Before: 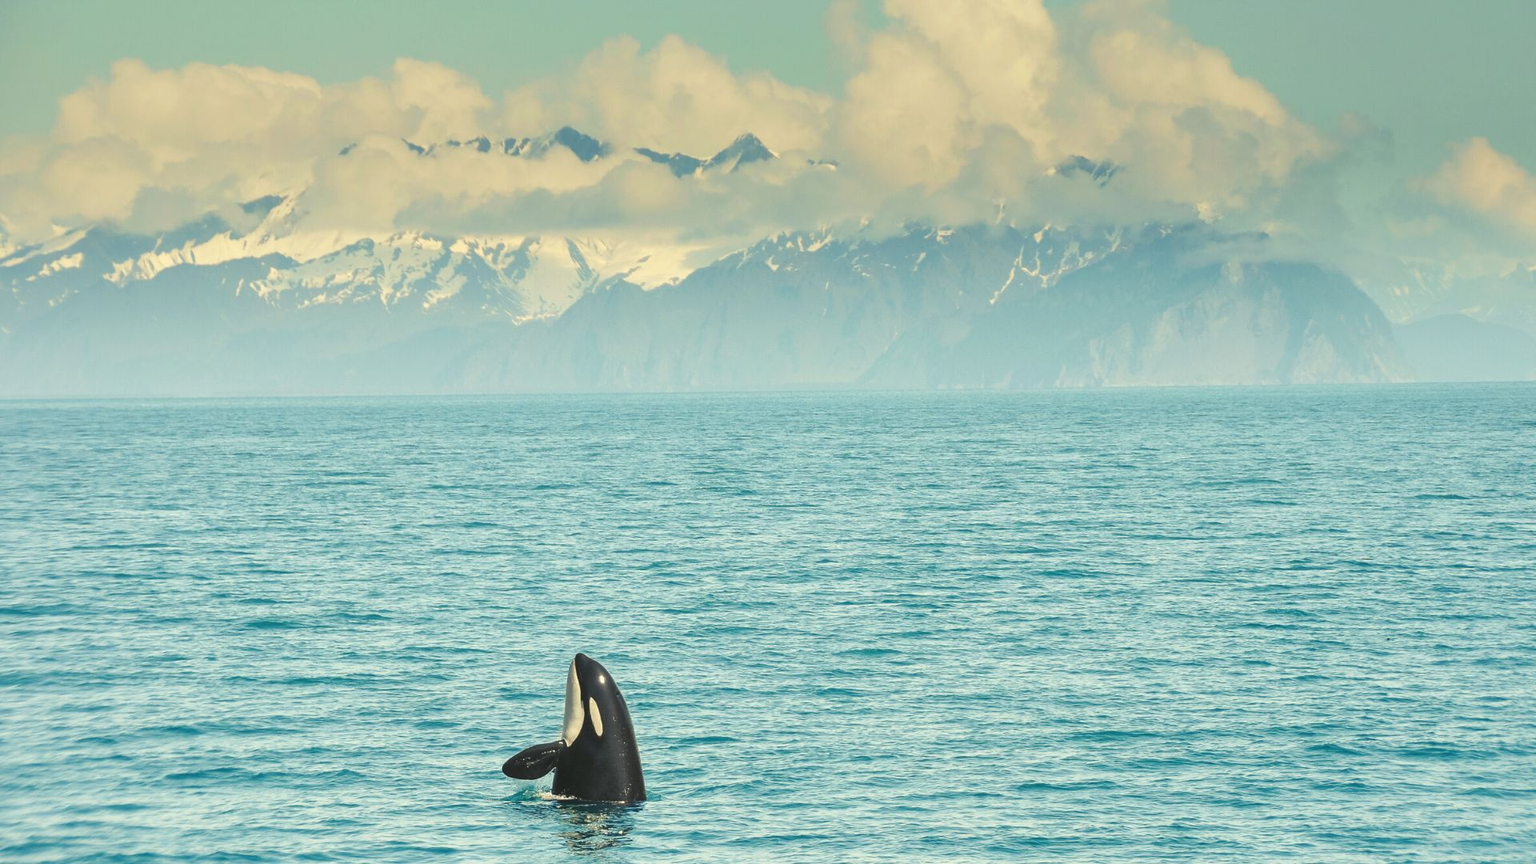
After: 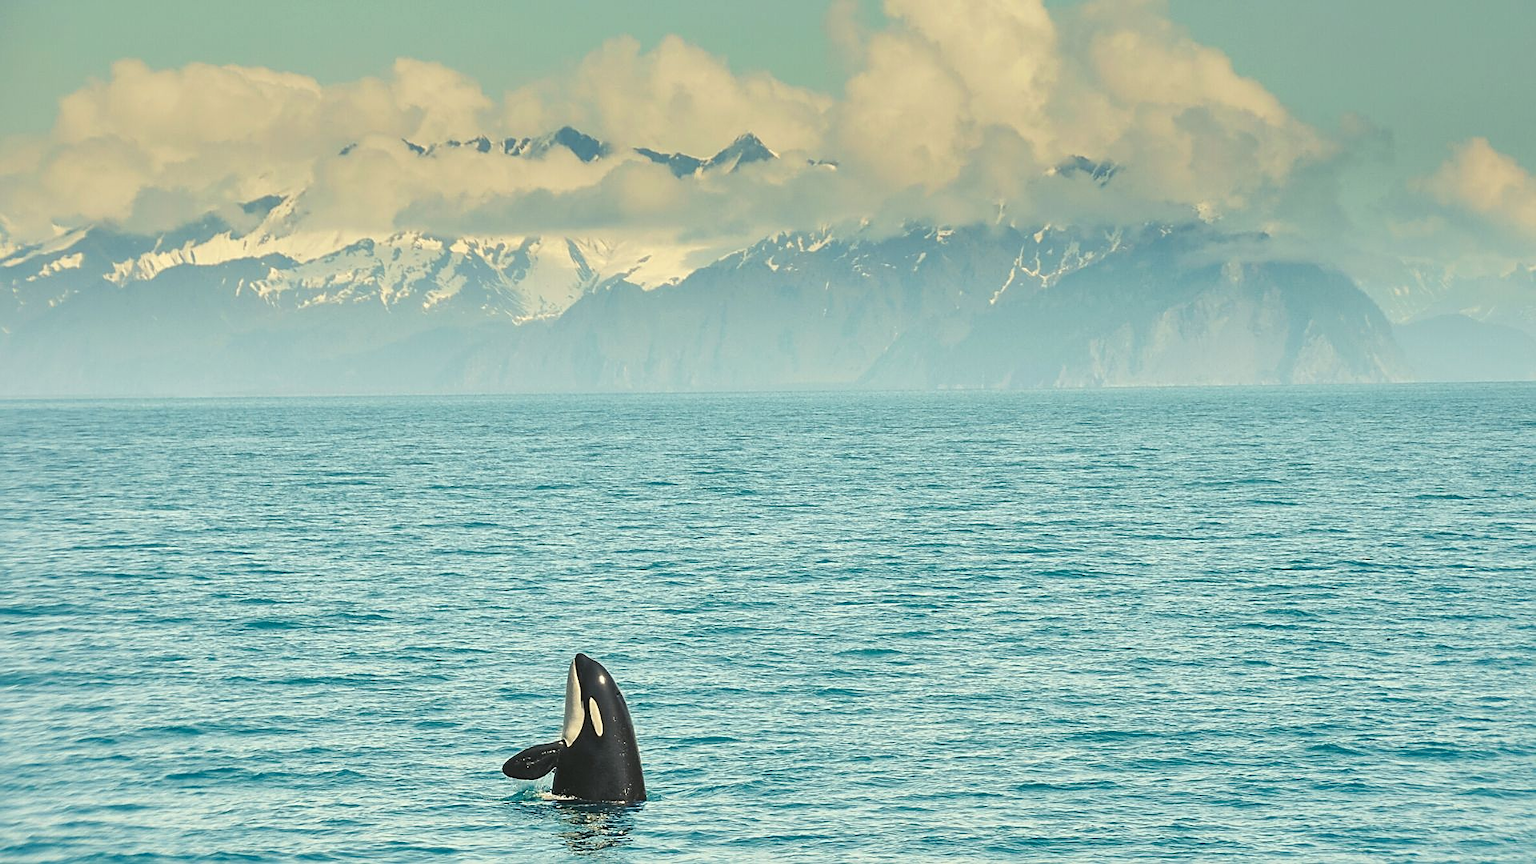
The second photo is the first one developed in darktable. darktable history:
sharpen: amount 0.573
shadows and highlights: shadows 36.17, highlights -27.85, soften with gaussian
exposure: compensate exposure bias true, compensate highlight preservation false
